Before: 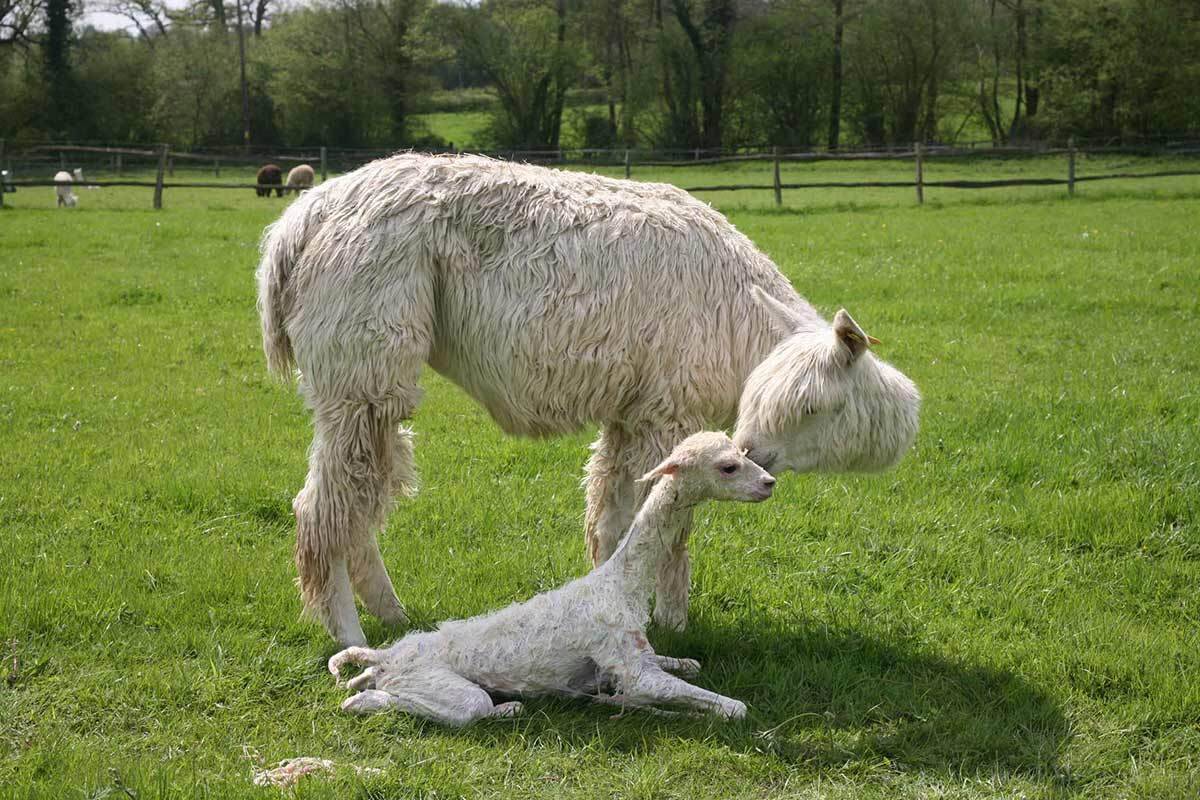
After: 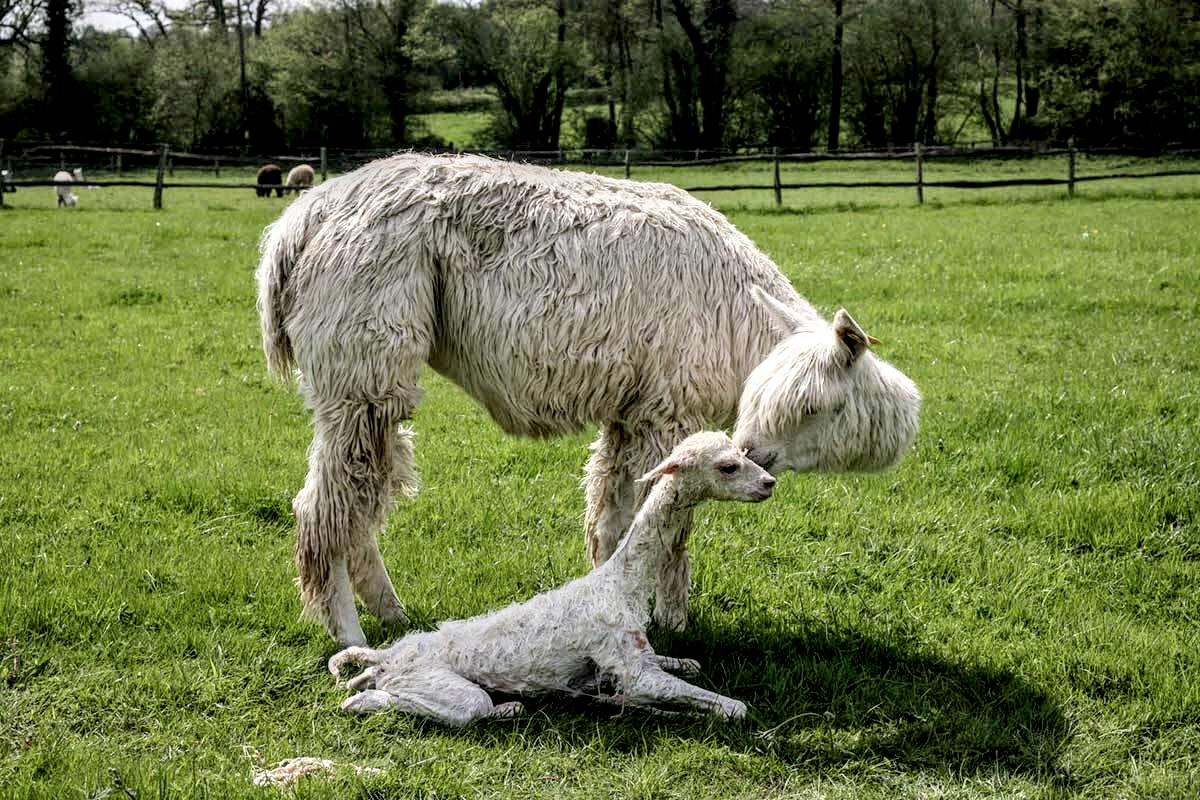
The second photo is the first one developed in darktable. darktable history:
local contrast: highlights 20%, detail 197%
filmic rgb: black relative exposure -7.65 EV, white relative exposure 4.56 EV, hardness 3.61
